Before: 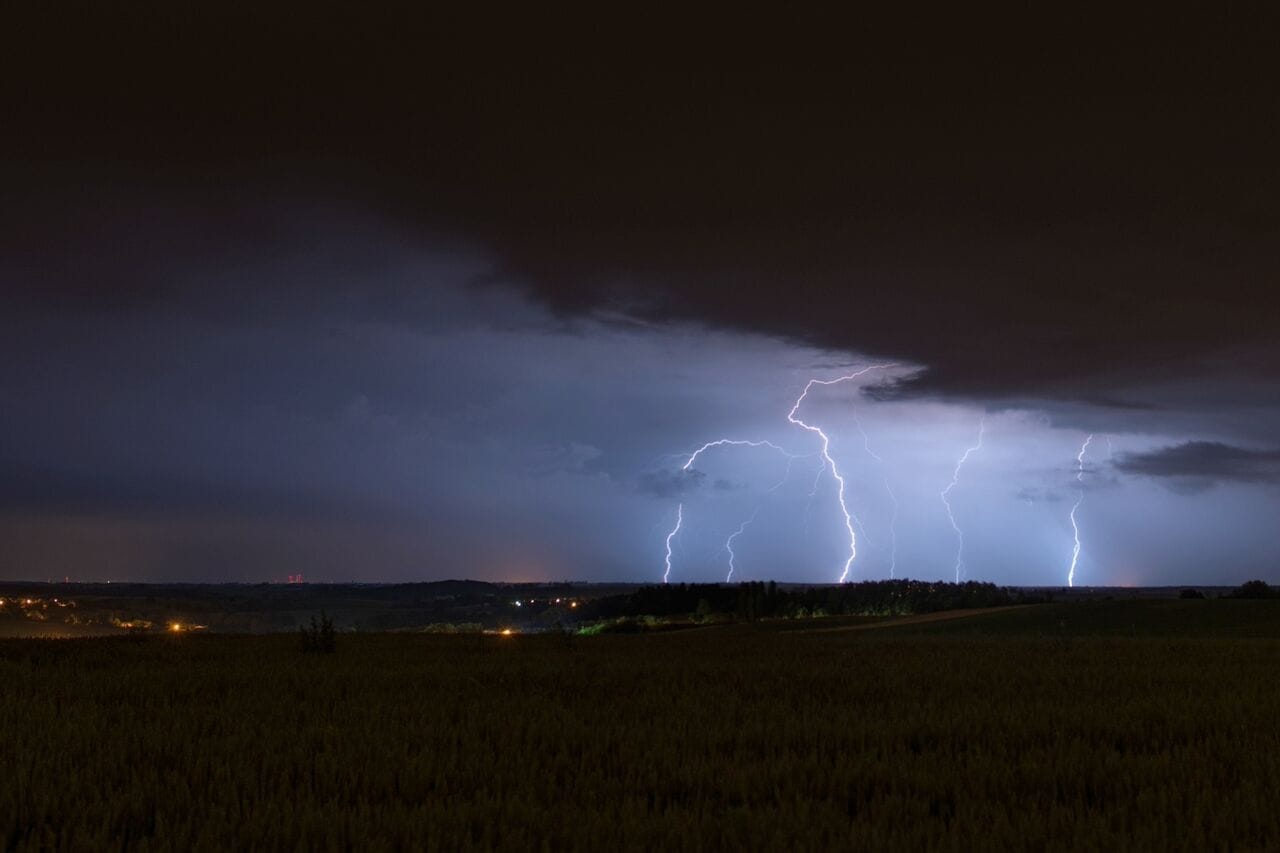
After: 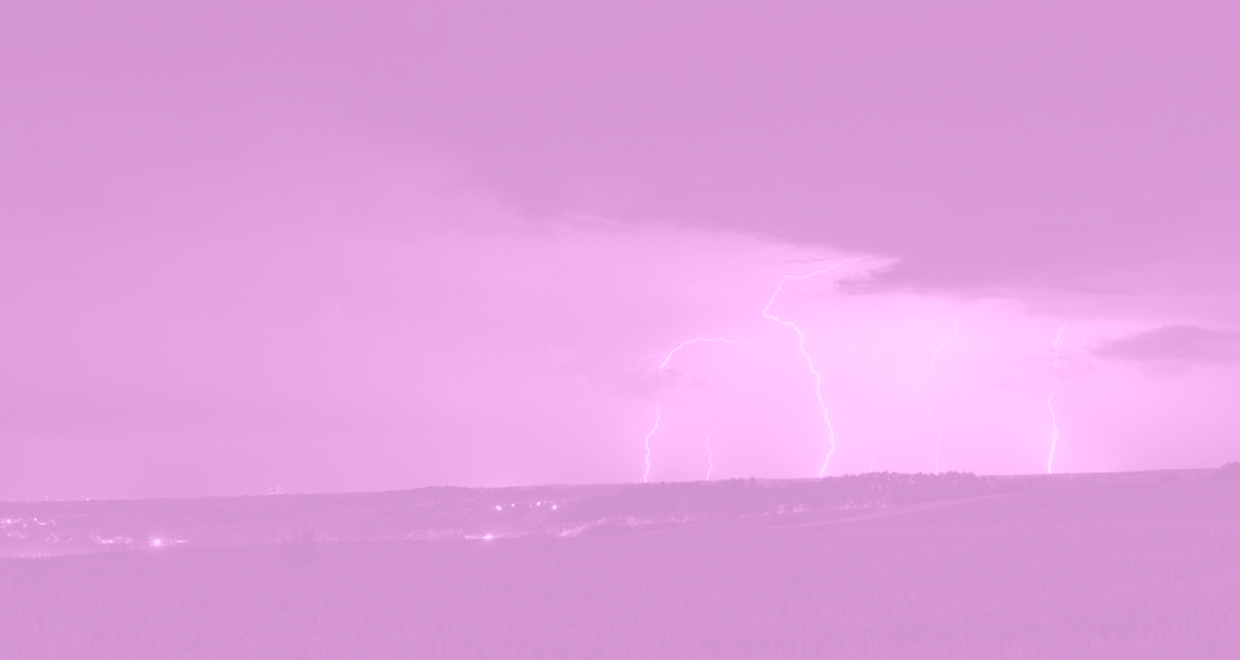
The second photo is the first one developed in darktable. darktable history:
color correction: highlights a* -0.137, highlights b* -5.91, shadows a* -0.137, shadows b* -0.137
rotate and perspective: rotation -1.77°, lens shift (horizontal) 0.004, automatic cropping off
crop and rotate: left 2.991%, top 13.302%, right 1.981%, bottom 12.636%
colorize: hue 331.2°, saturation 75%, source mix 30.28%, lightness 70.52%, version 1
color balance rgb: linear chroma grading › global chroma 15%, perceptual saturation grading › global saturation 30%
